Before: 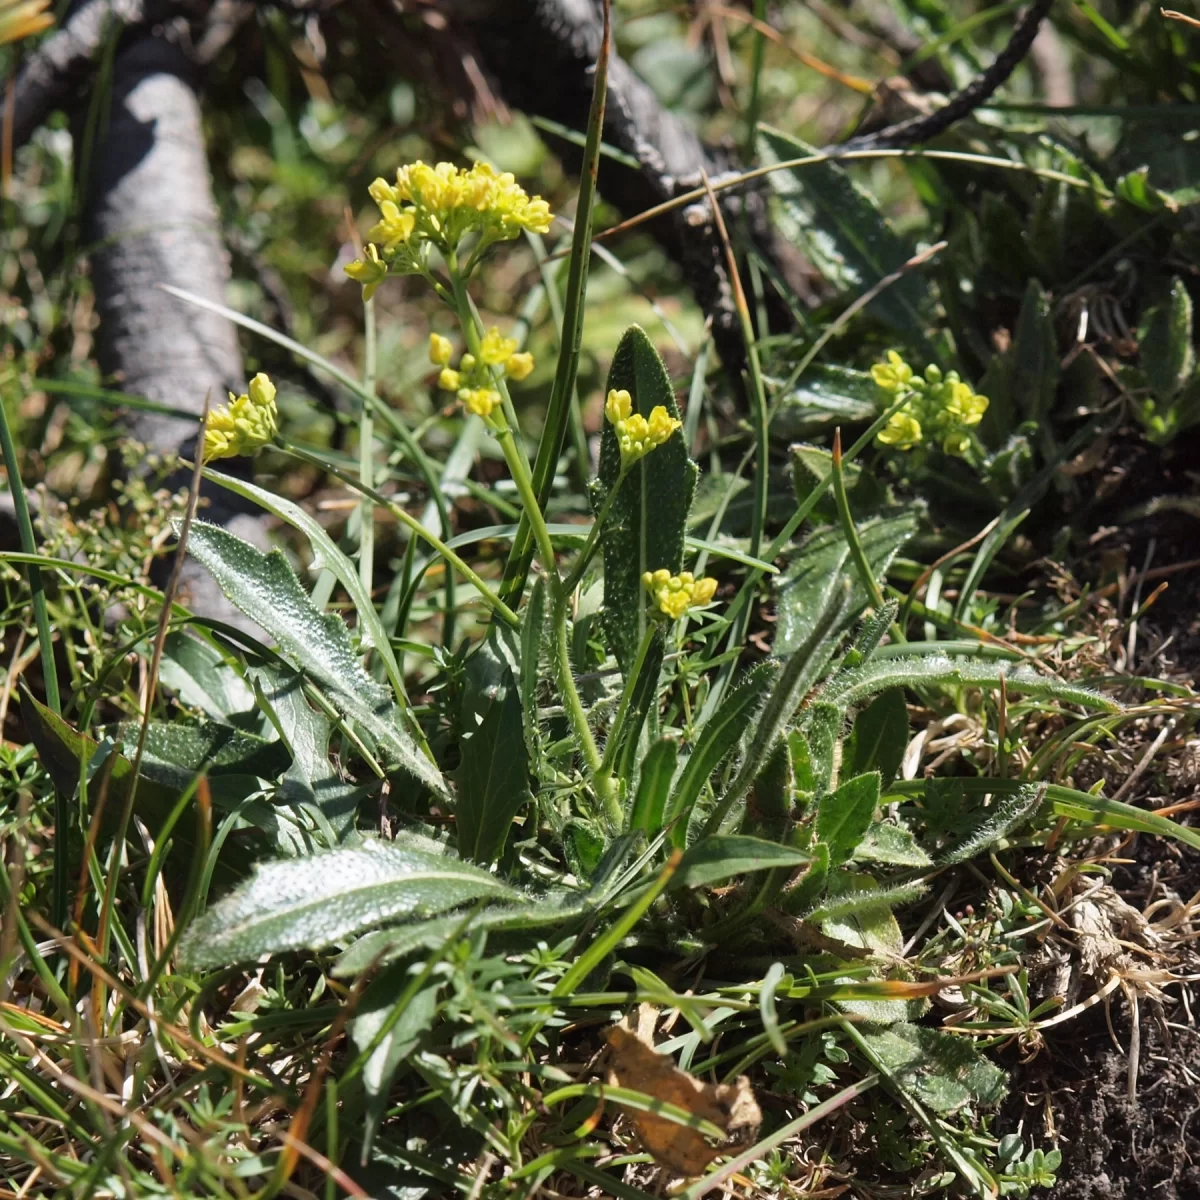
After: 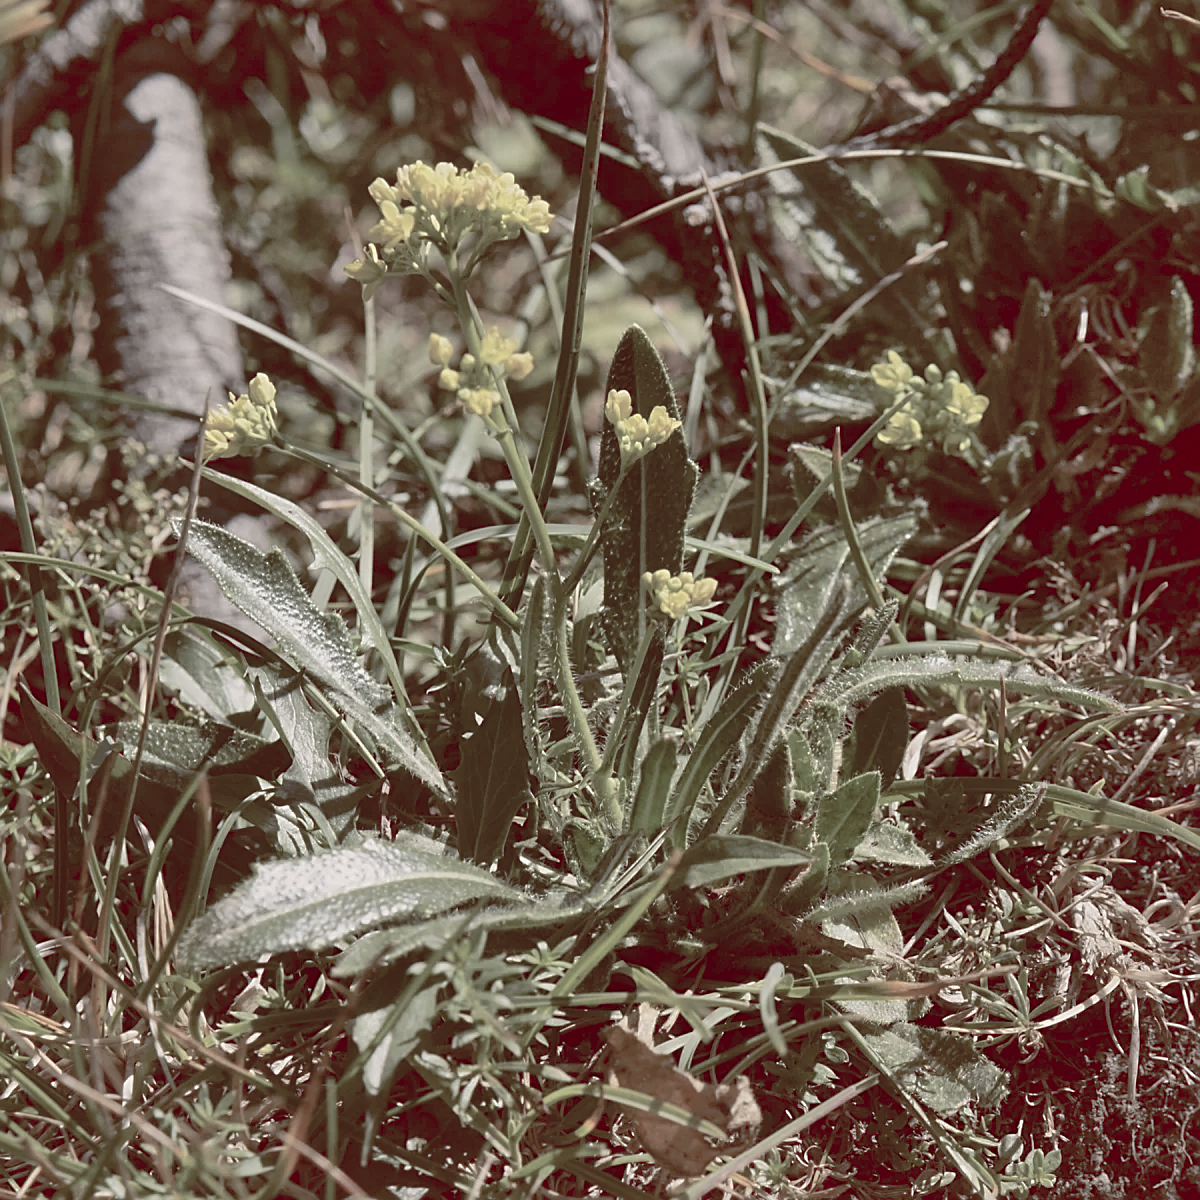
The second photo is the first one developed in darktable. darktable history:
color balance rgb: shadows lift › luminance 1%, shadows lift › chroma 0.2%, shadows lift › hue 20°, power › luminance 1%, power › chroma 0.4%, power › hue 34°, highlights gain › luminance 0.8%, highlights gain › chroma 0.4%, highlights gain › hue 44°, global offset › chroma 0.4%, global offset › hue 34°, white fulcrum 0.08 EV, linear chroma grading › shadows -7%, linear chroma grading › highlights -7%, linear chroma grading › global chroma -10%, linear chroma grading › mid-tones -8%, perceptual saturation grading › global saturation -28%, perceptual saturation grading › highlights -20%, perceptual saturation grading › mid-tones -24%, perceptual saturation grading › shadows -24%, perceptual brilliance grading › global brilliance -1%, perceptual brilliance grading › highlights -1%, perceptual brilliance grading › mid-tones -1%, perceptual brilliance grading › shadows -1%, global vibrance -17%, contrast -6%
sharpen: on, module defaults
shadows and highlights: on, module defaults
